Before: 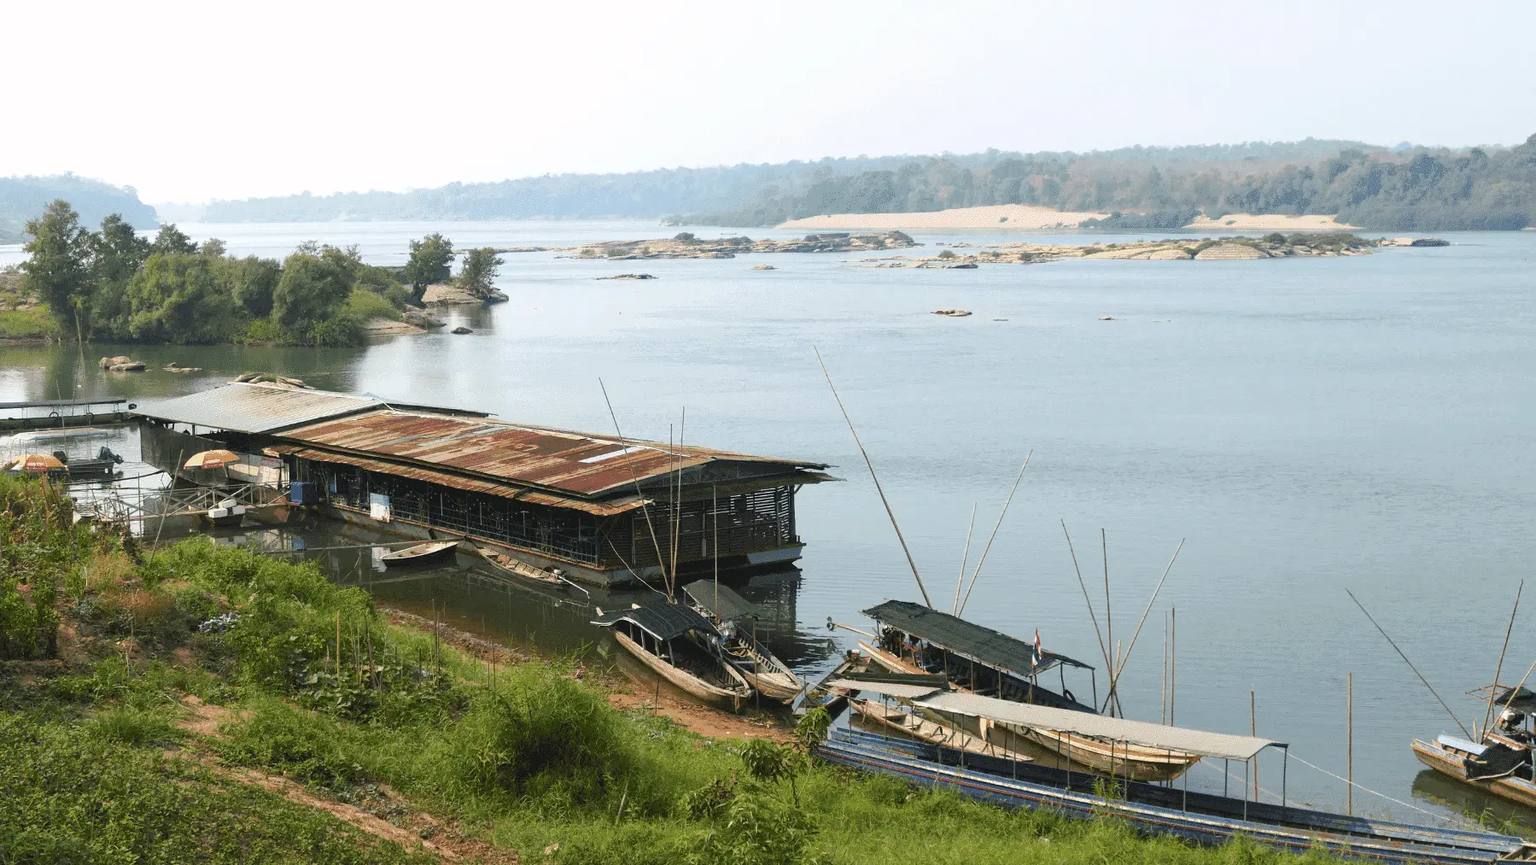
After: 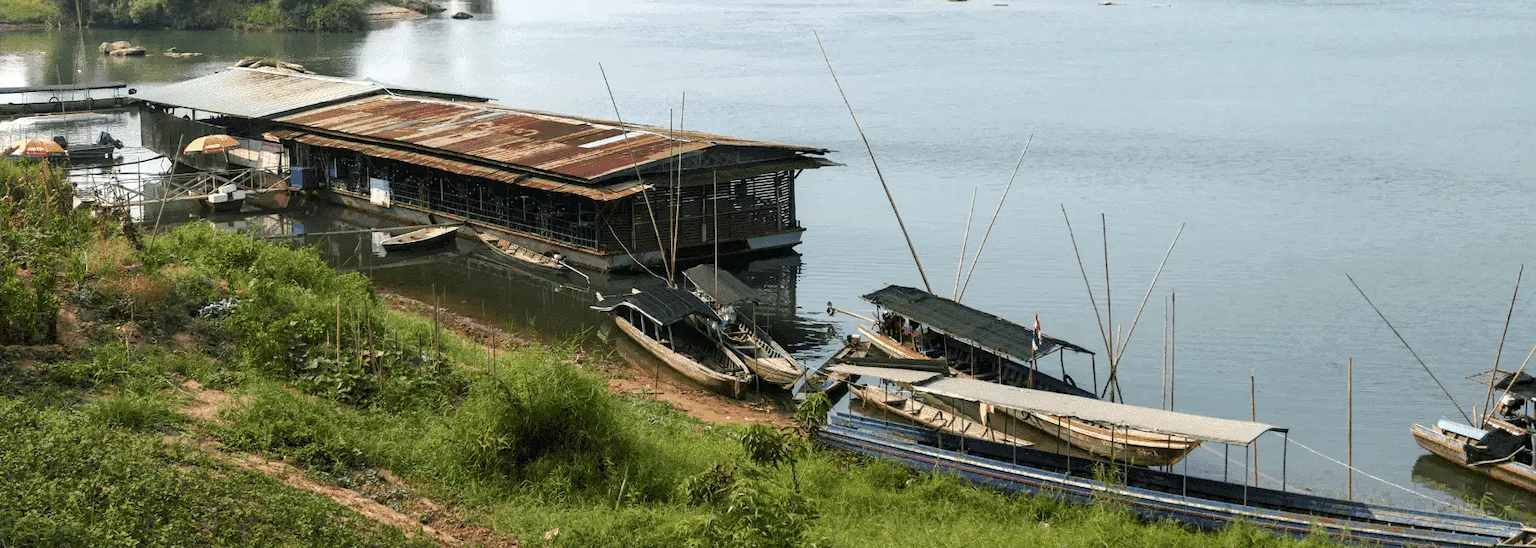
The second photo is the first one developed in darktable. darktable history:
tone equalizer: on, module defaults
local contrast: highlights 25%, shadows 75%, midtone range 0.75
crop and rotate: top 36.435%
